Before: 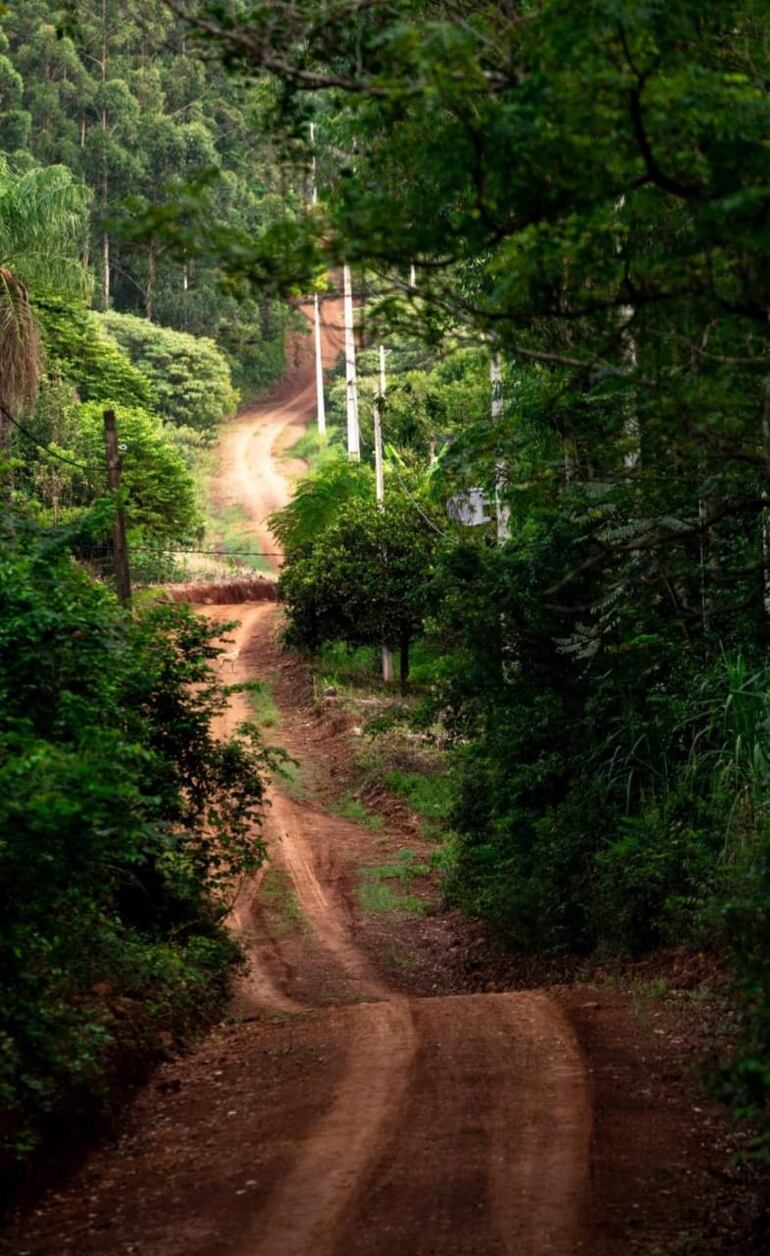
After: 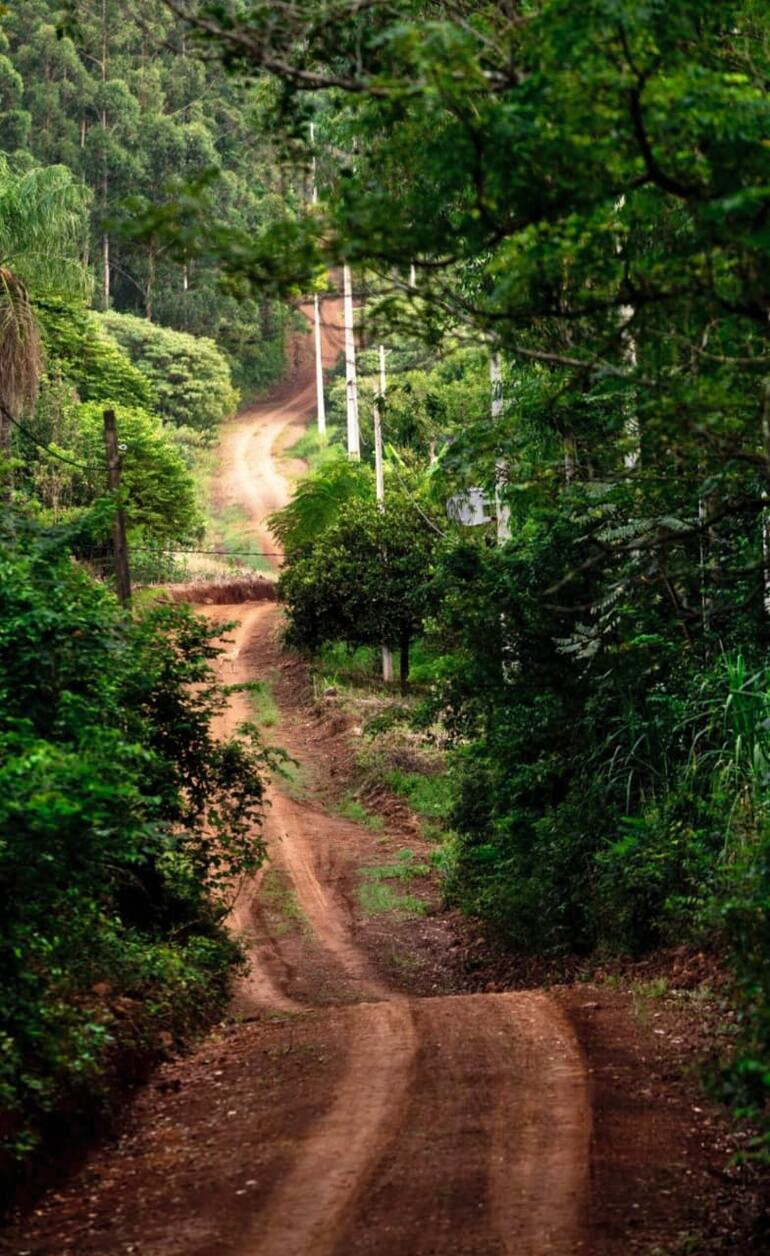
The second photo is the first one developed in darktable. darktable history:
color zones: curves: ch0 [(0.068, 0.464) (0.25, 0.5) (0.48, 0.508) (0.75, 0.536) (0.886, 0.476) (0.967, 0.456)]; ch1 [(0.066, 0.456) (0.25, 0.5) (0.616, 0.508) (0.746, 0.56) (0.934, 0.444)]
shadows and highlights: low approximation 0.01, soften with gaussian
